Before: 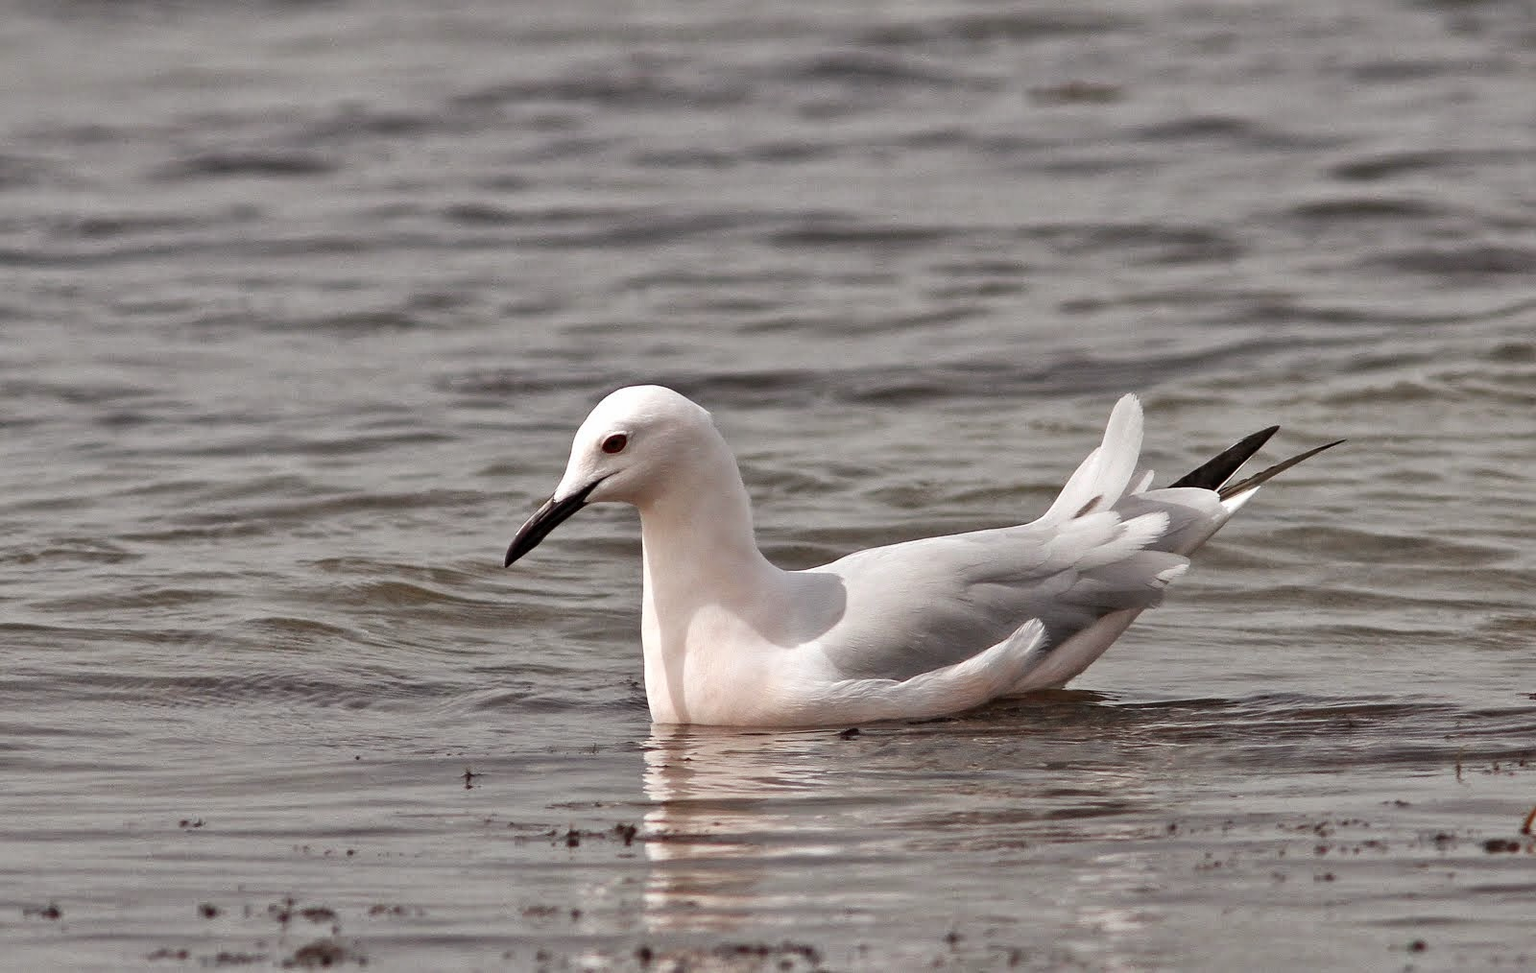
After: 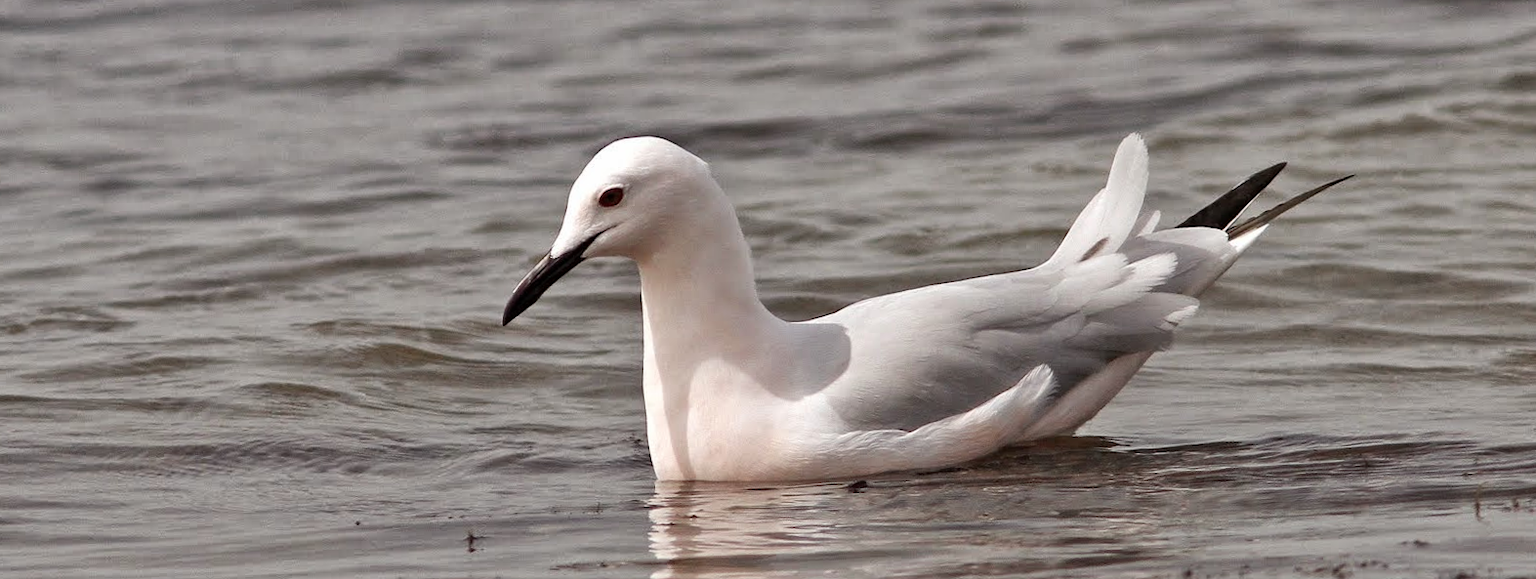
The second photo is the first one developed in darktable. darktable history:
crop and rotate: top 25.357%, bottom 13.942%
rotate and perspective: rotation -1.42°, crop left 0.016, crop right 0.984, crop top 0.035, crop bottom 0.965
